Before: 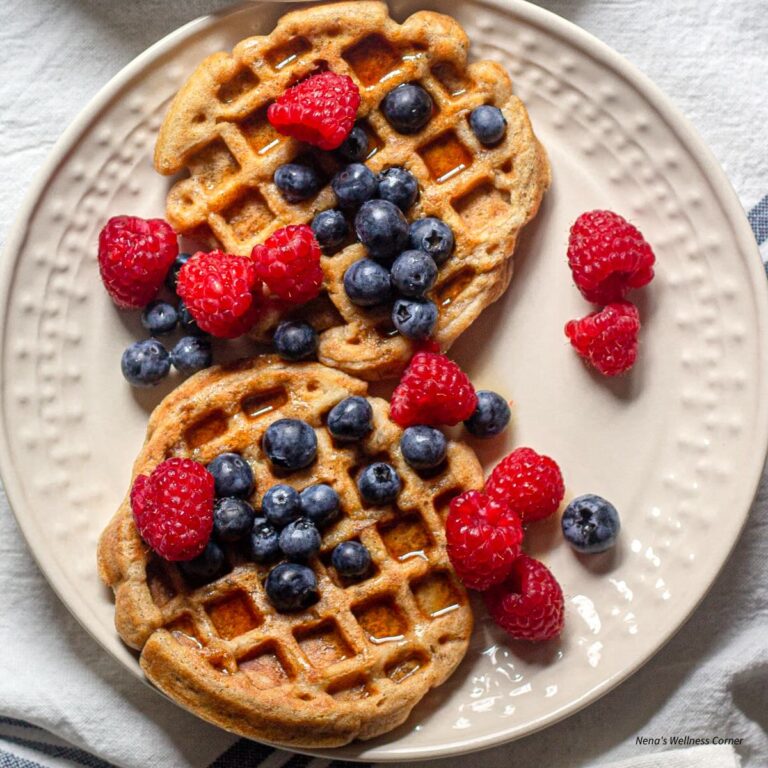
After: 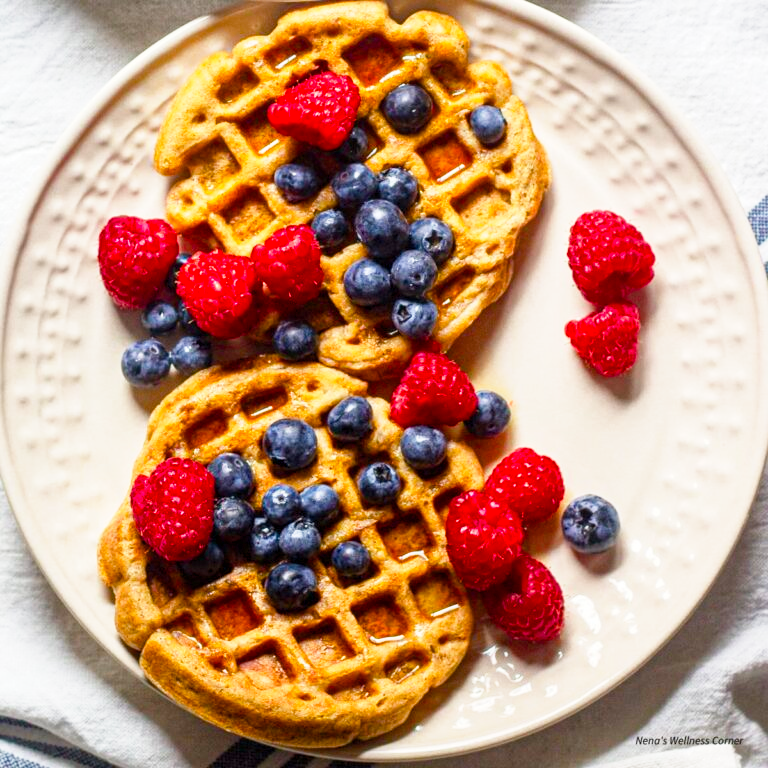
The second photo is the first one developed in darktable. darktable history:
white balance: red 1, blue 1
color balance rgb: perceptual saturation grading › global saturation 20%, perceptual saturation grading › highlights 2.68%, perceptual saturation grading › shadows 50%
base curve: curves: ch0 [(0, 0) (0.579, 0.807) (1, 1)], preserve colors none
